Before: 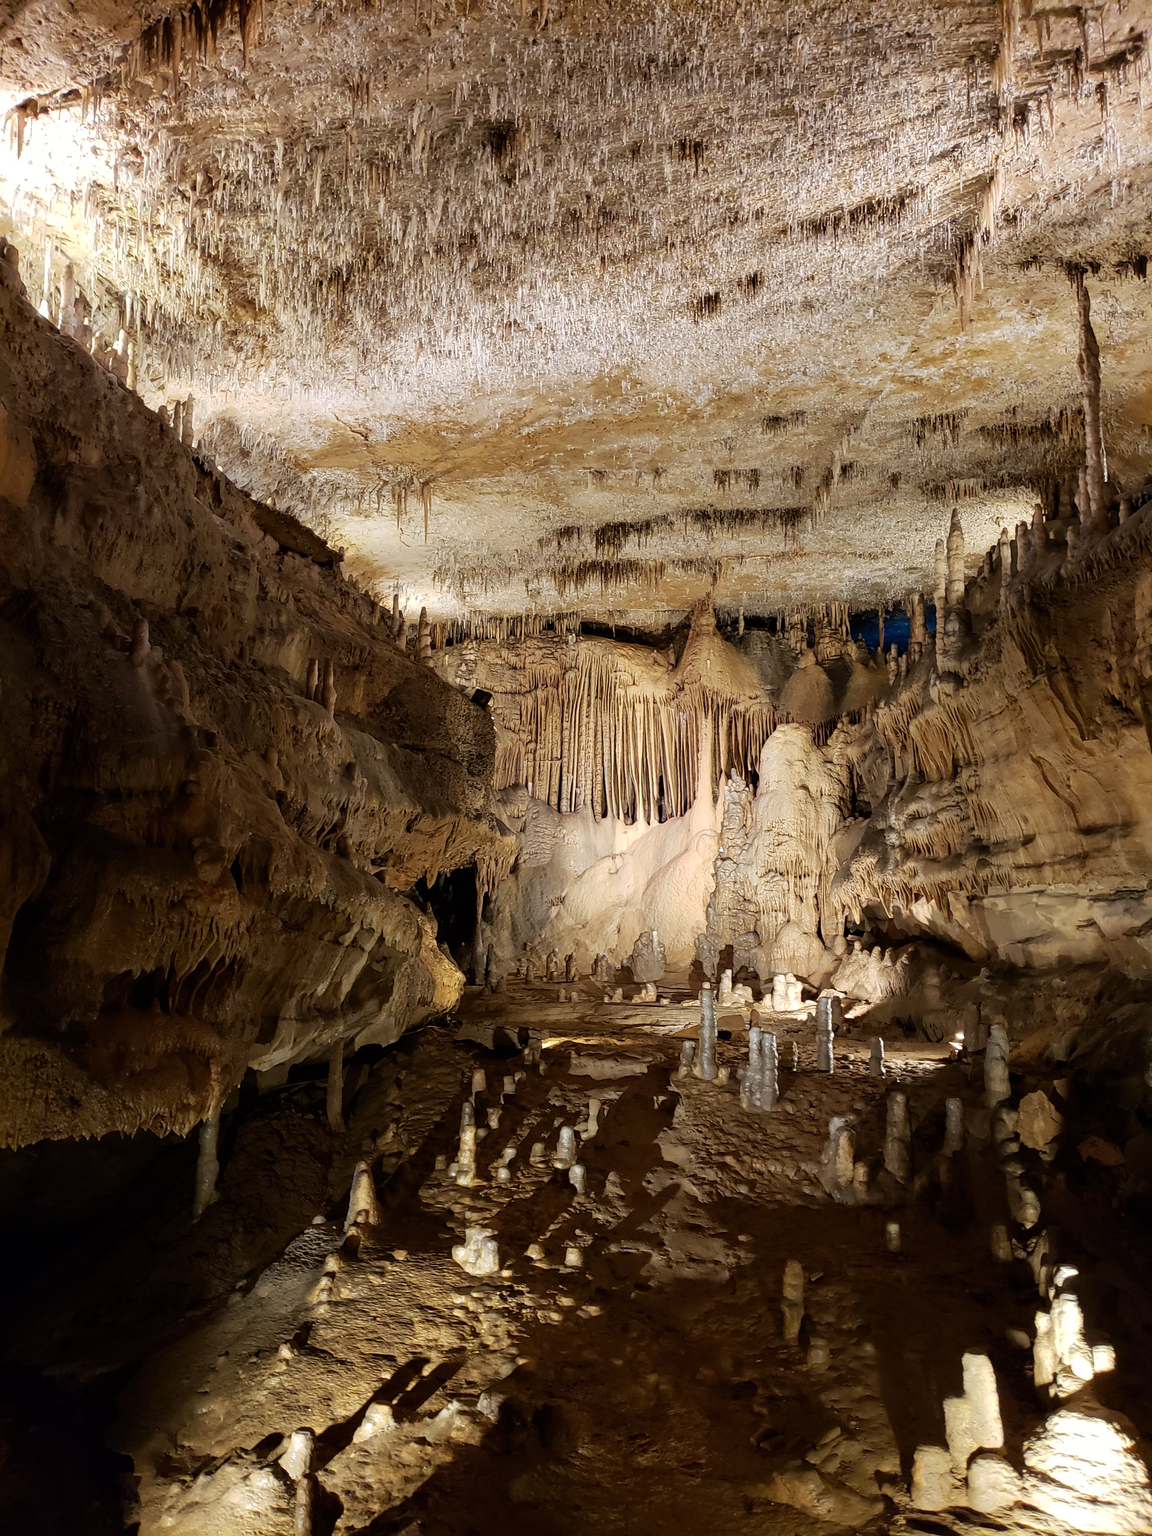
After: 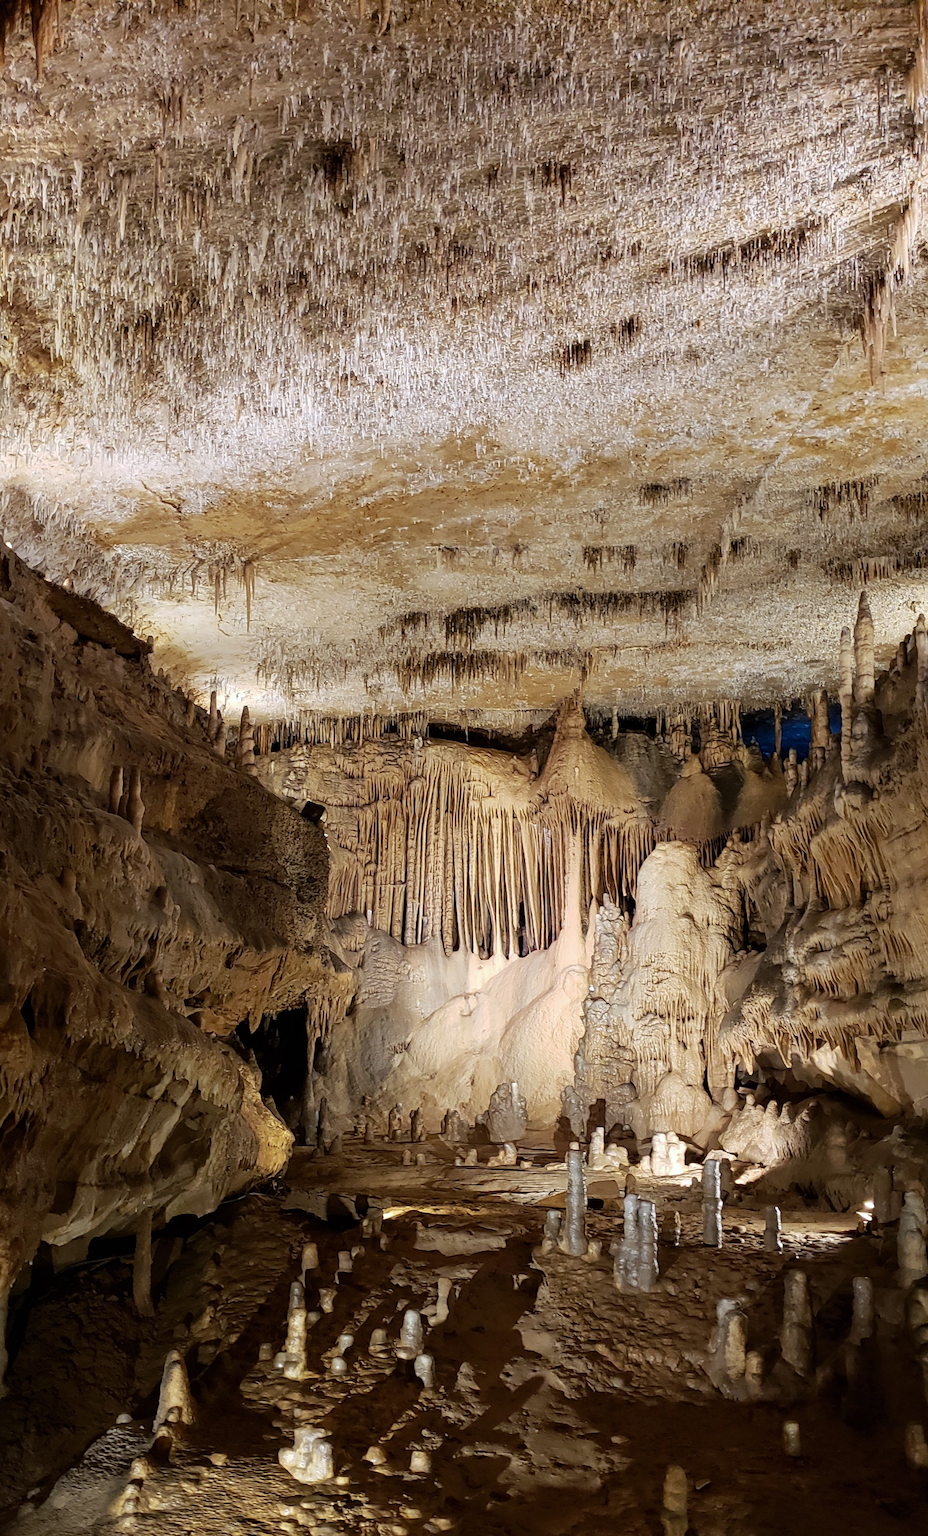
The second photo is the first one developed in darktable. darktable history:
crop: left 18.479%, right 12.2%, bottom 13.971%
white balance: red 0.983, blue 1.036
